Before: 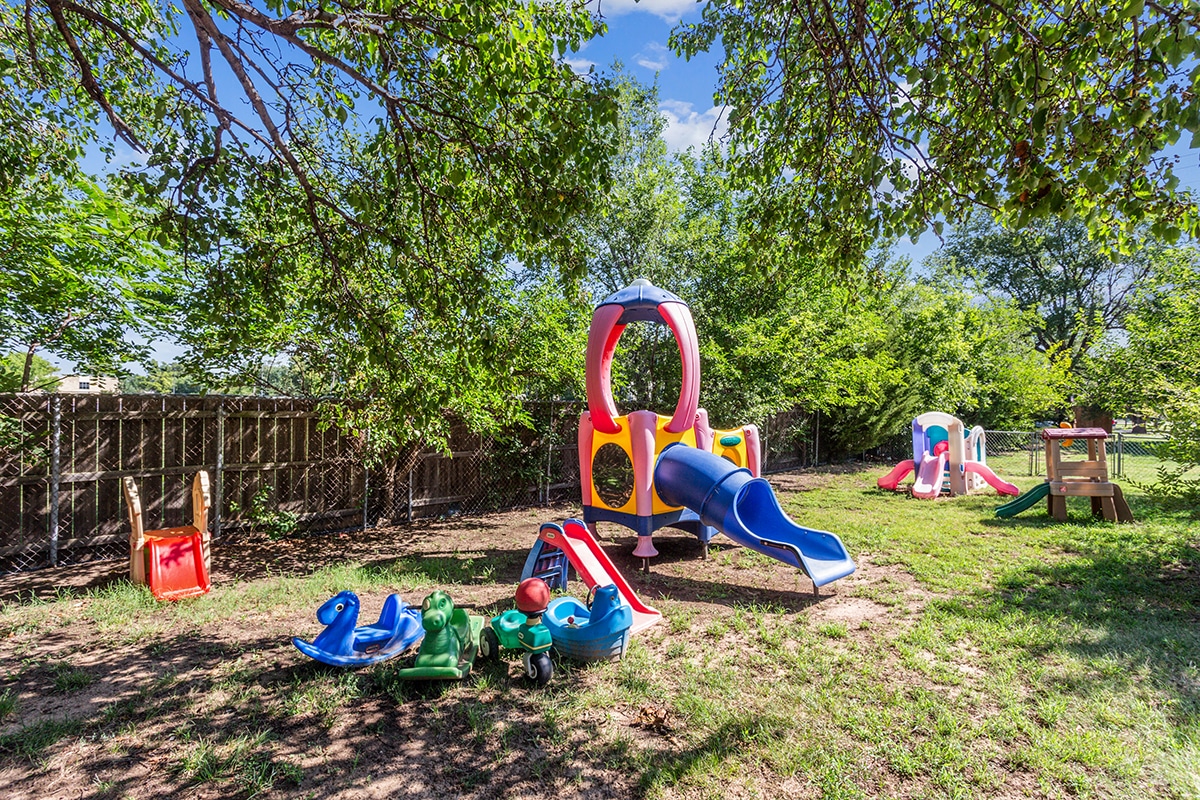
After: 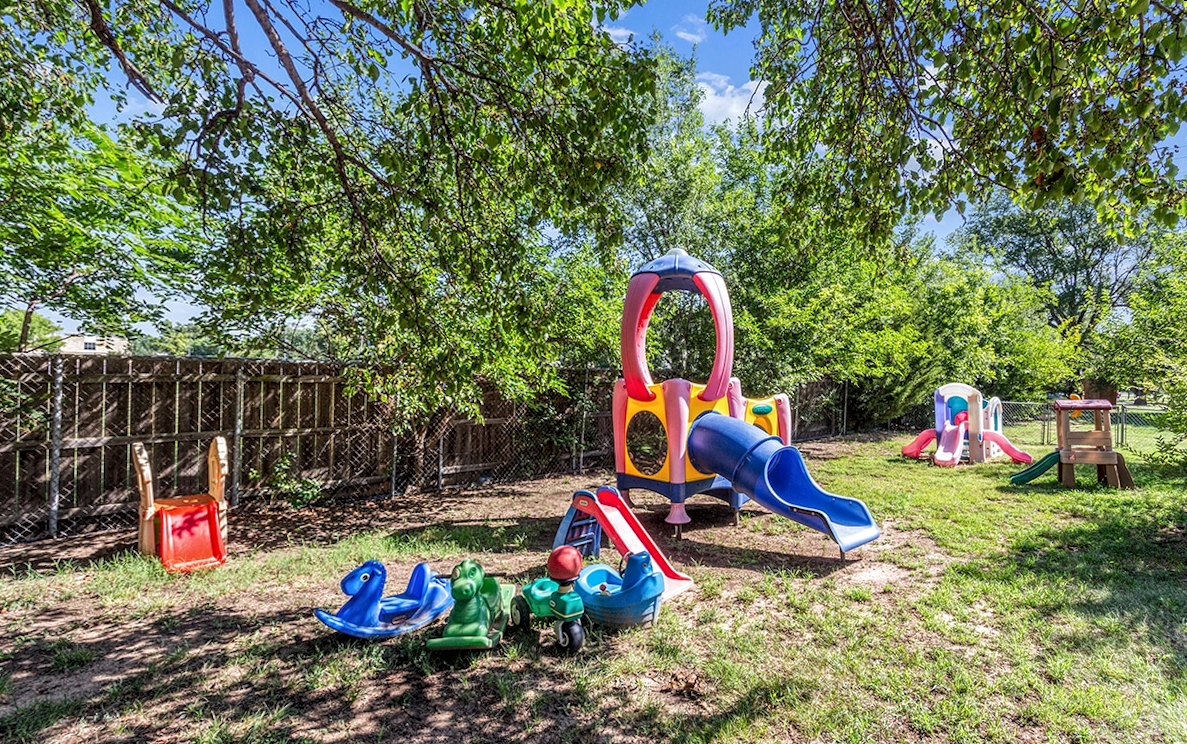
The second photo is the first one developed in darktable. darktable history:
local contrast: highlights 99%, shadows 86%, detail 160%, midtone range 0.2
rotate and perspective: rotation 0.679°, lens shift (horizontal) 0.136, crop left 0.009, crop right 0.991, crop top 0.078, crop bottom 0.95
white balance: red 0.988, blue 1.017
